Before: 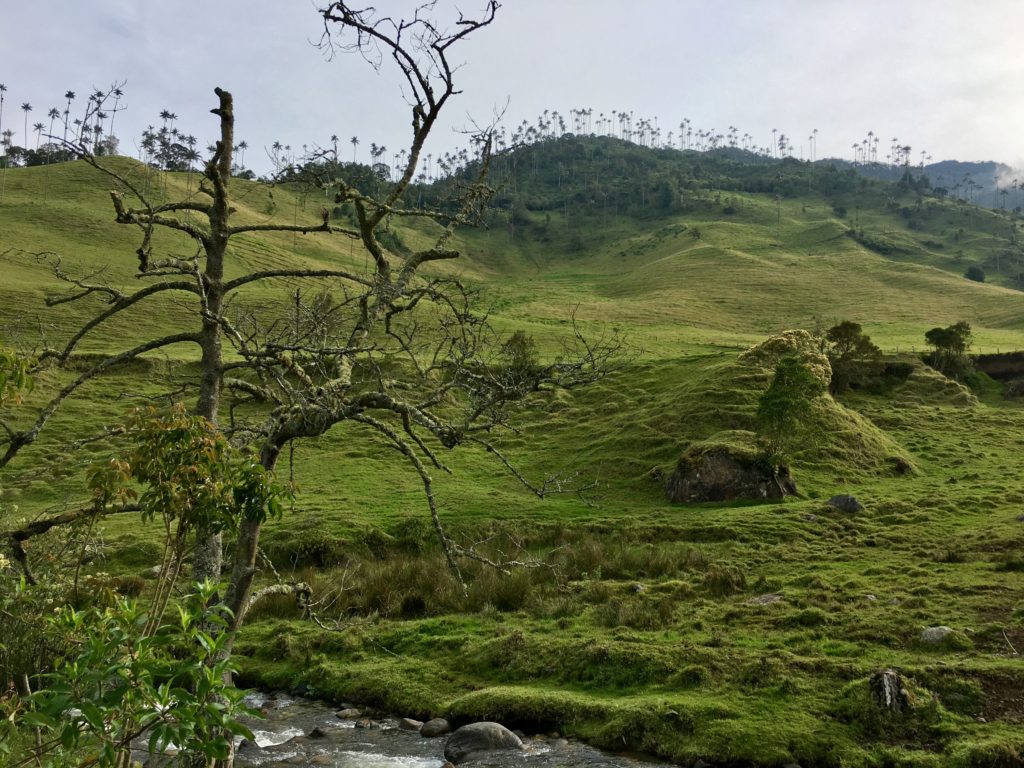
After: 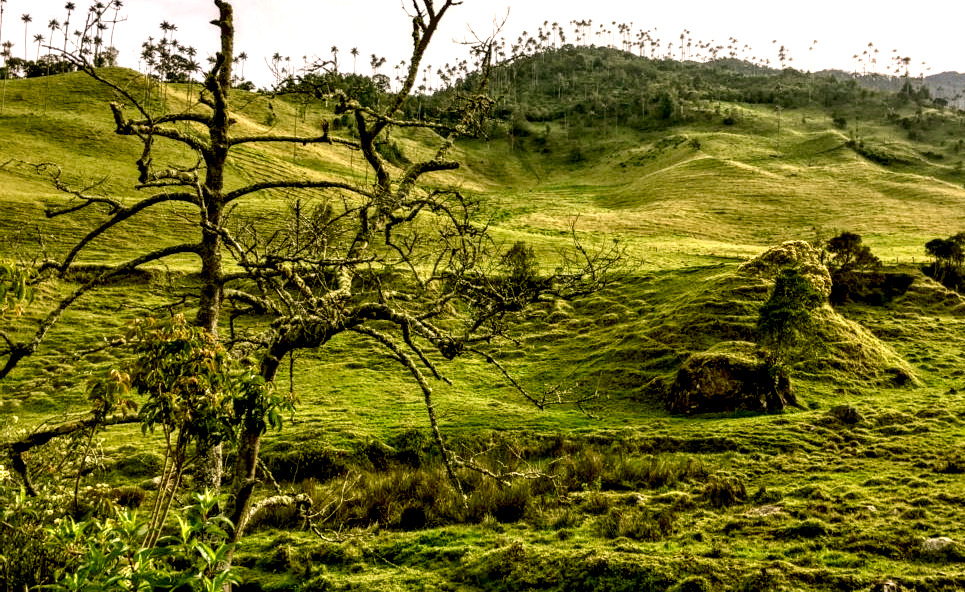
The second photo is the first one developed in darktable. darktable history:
exposure: black level correction 0.012, exposure 0.7 EV, compensate exposure bias true, compensate highlight preservation false
crop and rotate: angle 0.03°, top 11.643%, right 5.651%, bottom 11.189%
tone equalizer: on, module defaults
white balance: emerald 1
contrast brightness saturation: contrast 0.05
color correction: highlights a* 8.98, highlights b* 15.09, shadows a* -0.49, shadows b* 26.52
local contrast: highlights 19%, detail 186%
